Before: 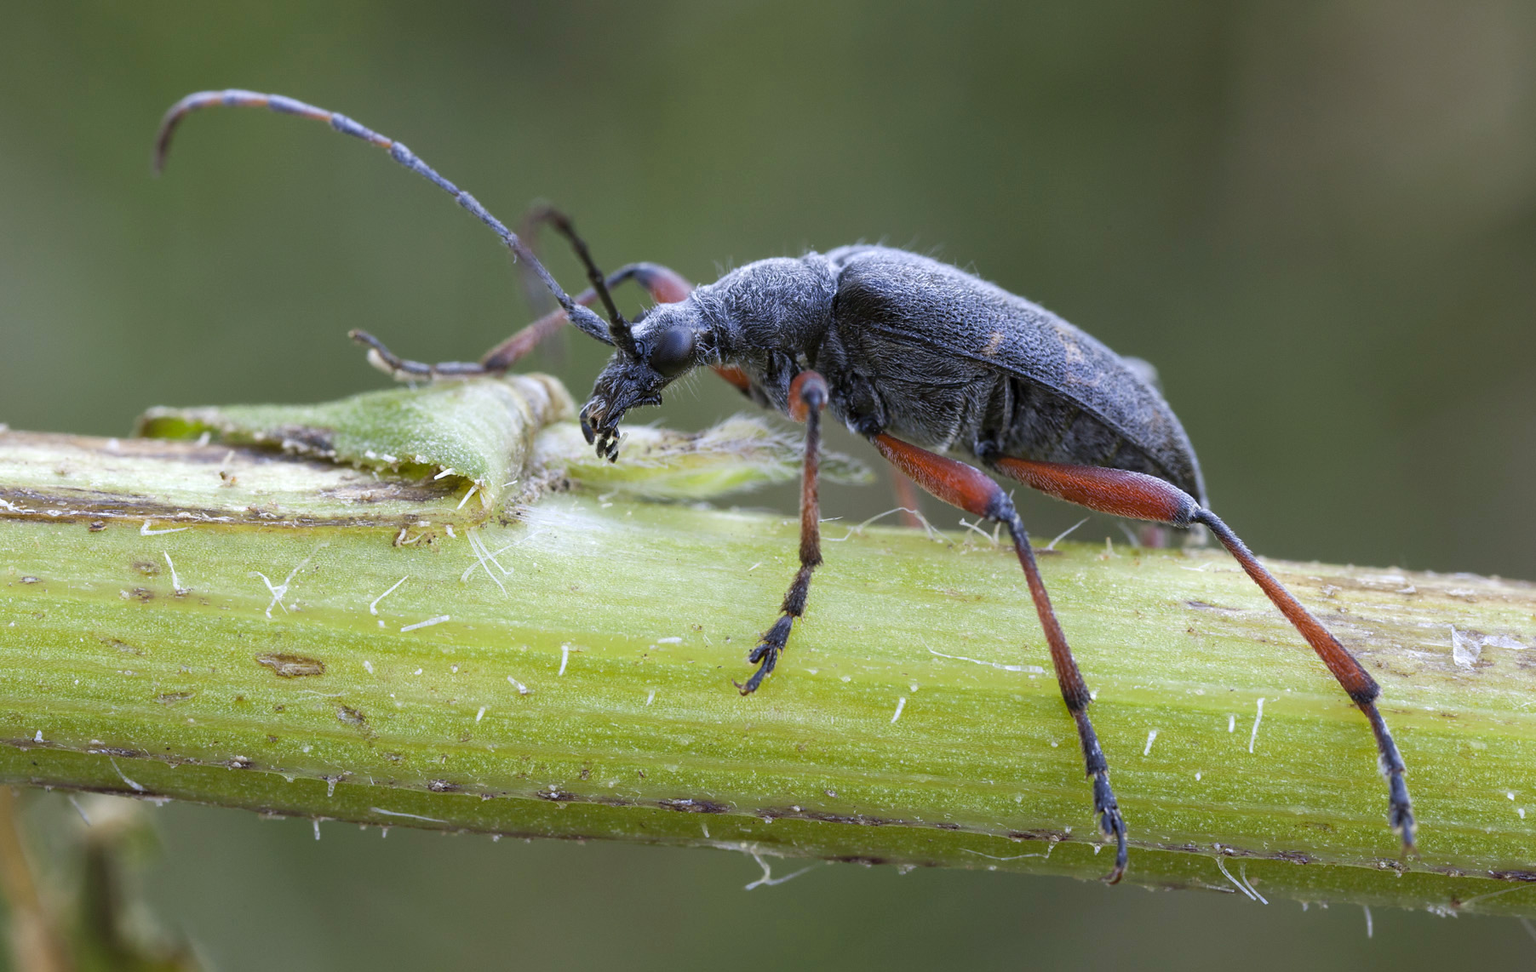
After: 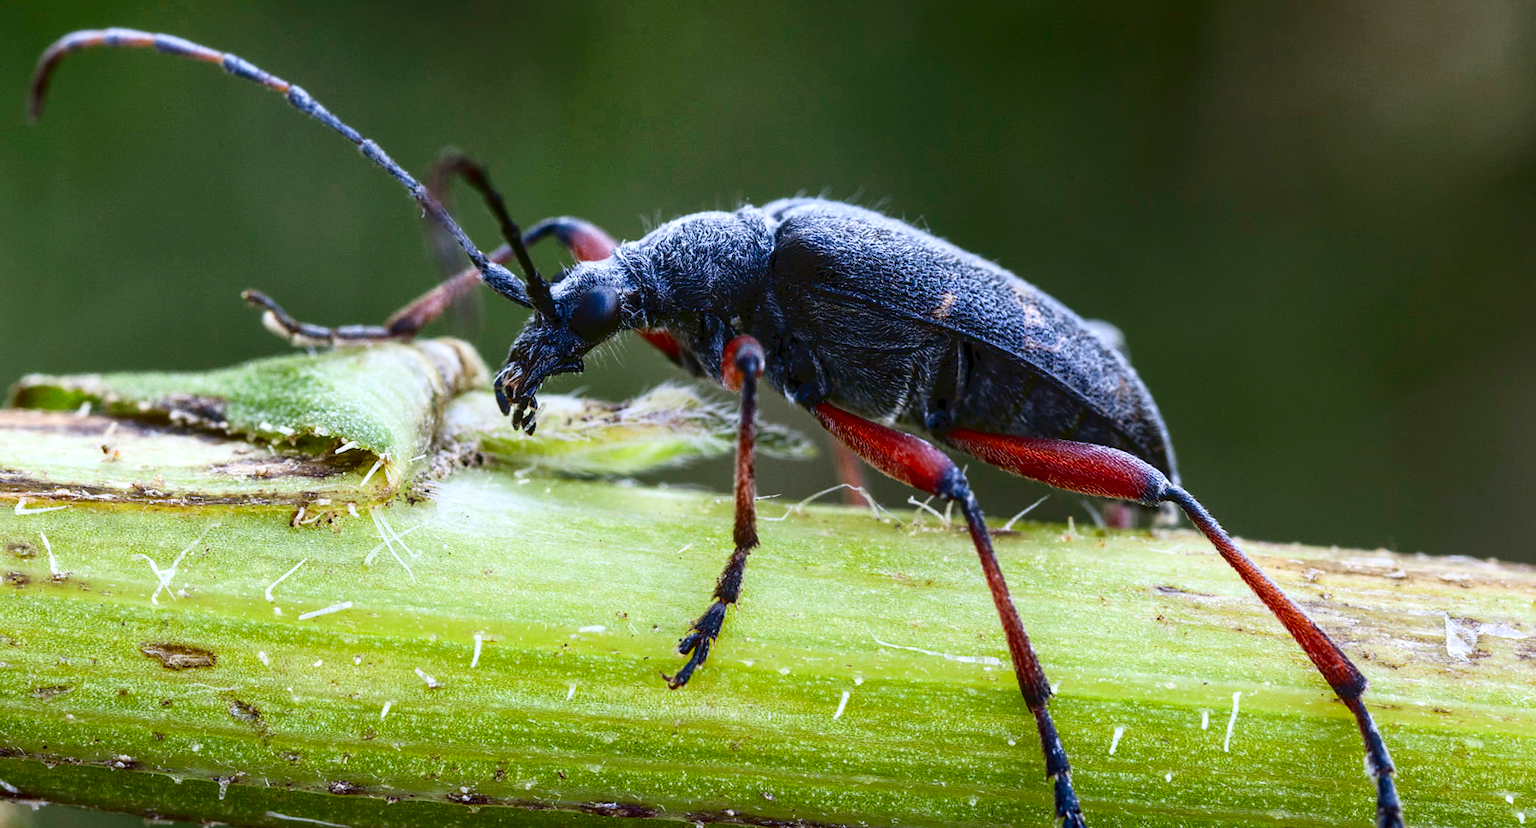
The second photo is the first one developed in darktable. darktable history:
local contrast: on, module defaults
tone curve: curves: ch0 [(0, 0) (0.003, 0.049) (0.011, 0.051) (0.025, 0.055) (0.044, 0.065) (0.069, 0.081) (0.1, 0.11) (0.136, 0.15) (0.177, 0.195) (0.224, 0.242) (0.277, 0.308) (0.335, 0.375) (0.399, 0.436) (0.468, 0.5) (0.543, 0.574) (0.623, 0.665) (0.709, 0.761) (0.801, 0.851) (0.898, 0.933) (1, 1)], color space Lab, independent channels, preserve colors none
tone equalizer: on, module defaults
crop: left 8.296%, top 6.608%, bottom 15.266%
contrast brightness saturation: contrast 0.221, brightness -0.194, saturation 0.241
